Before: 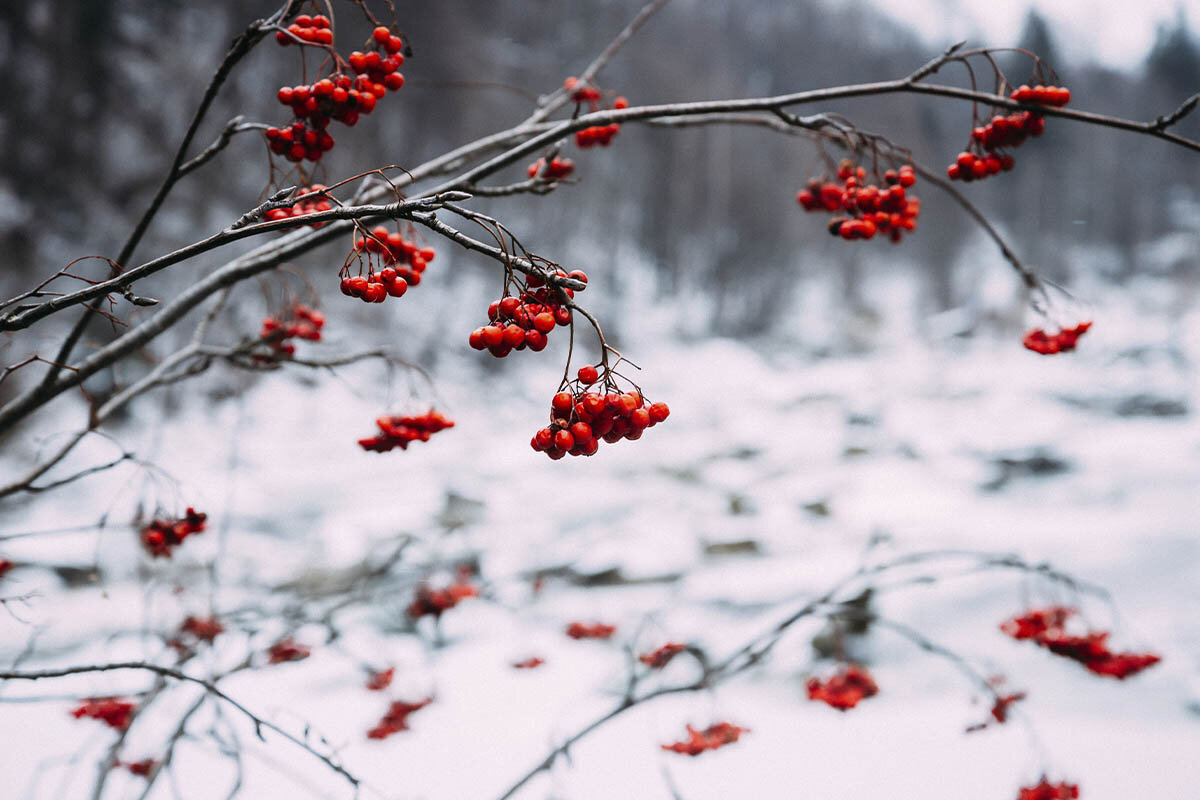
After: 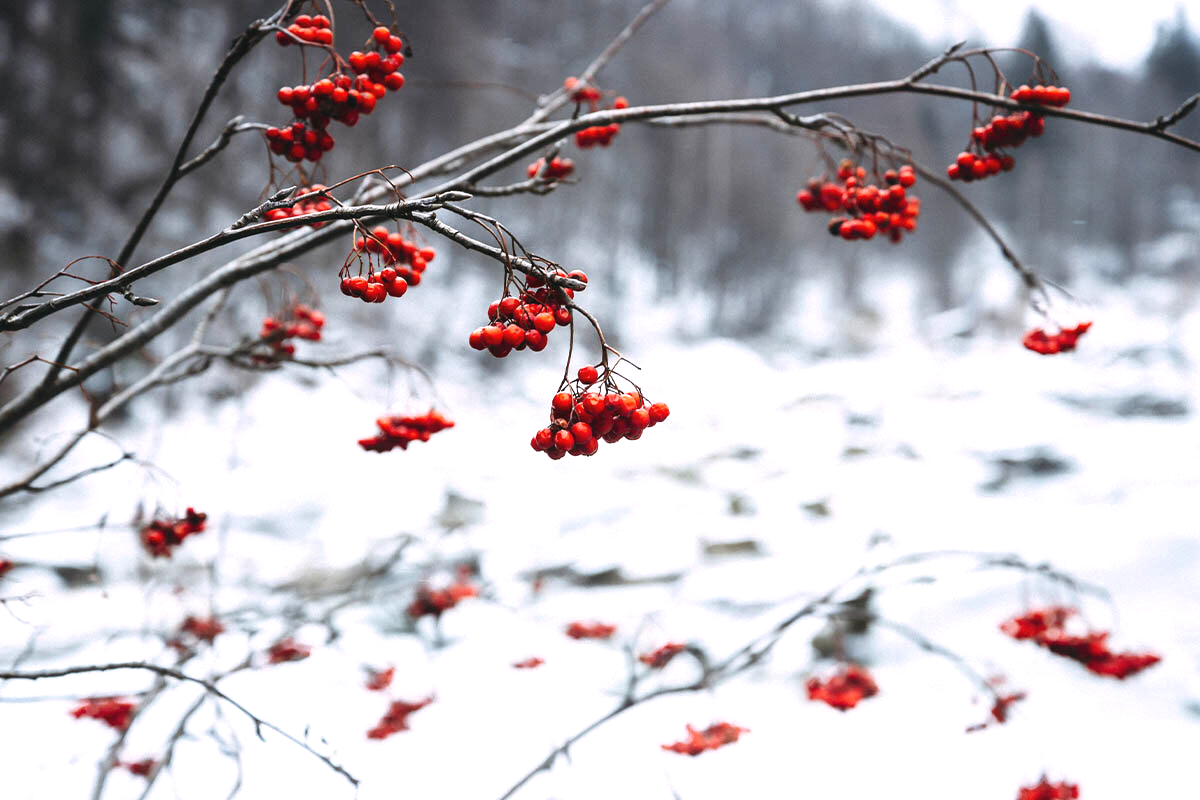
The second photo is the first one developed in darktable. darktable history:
exposure: black level correction -0.002, exposure 0.534 EV, compensate highlight preservation false
